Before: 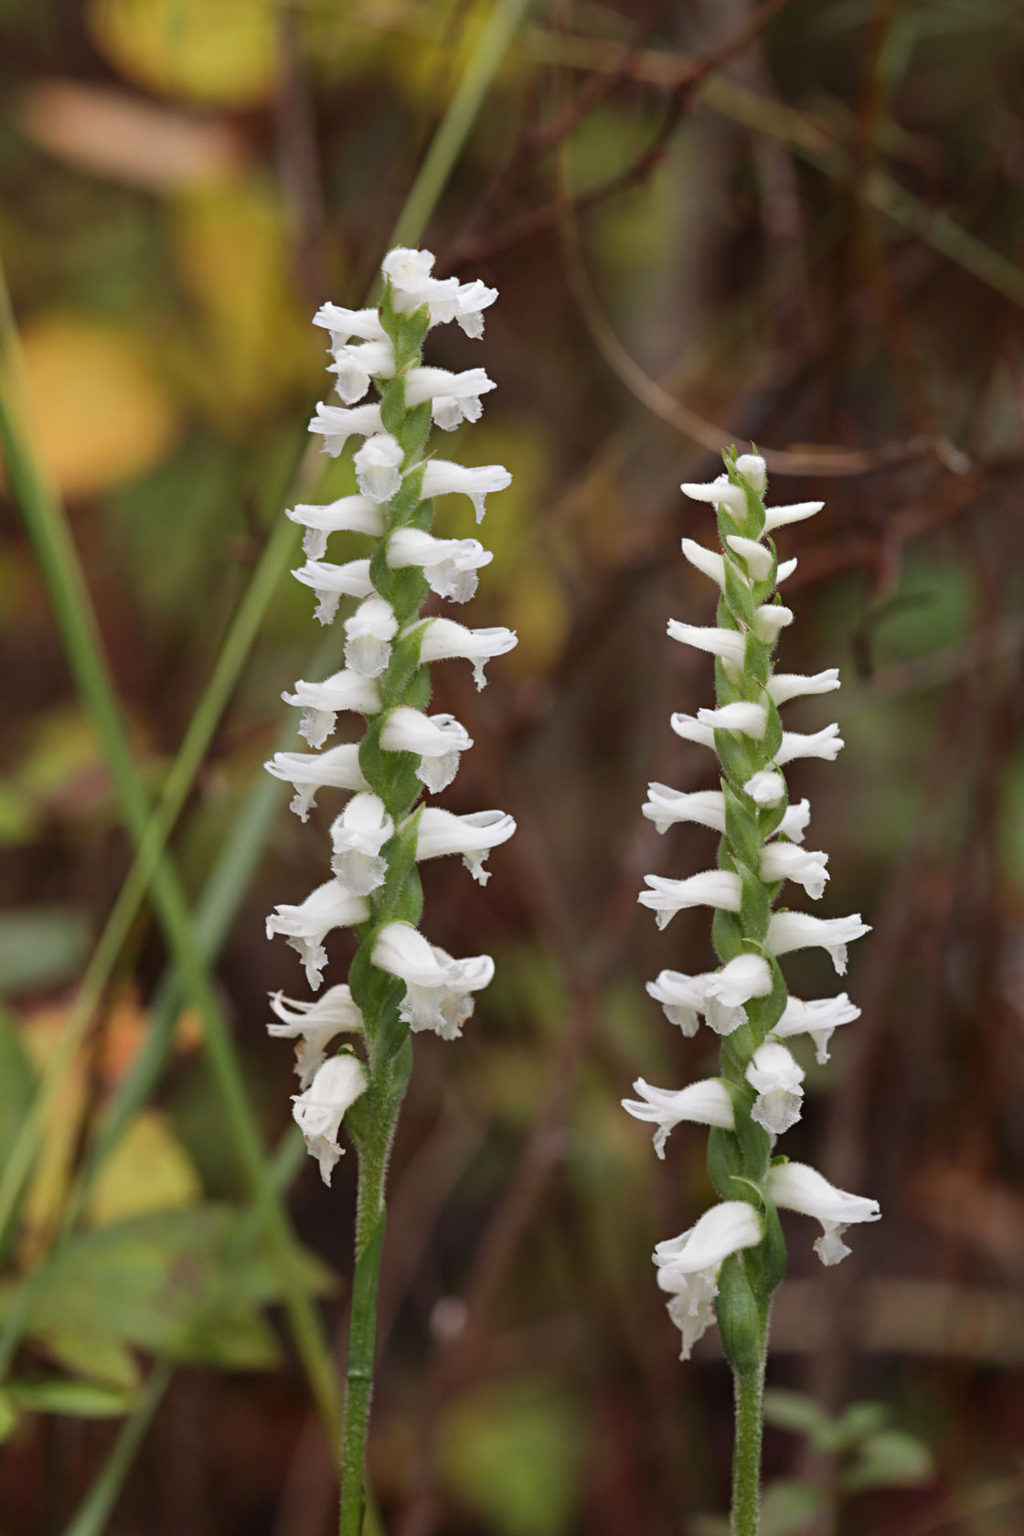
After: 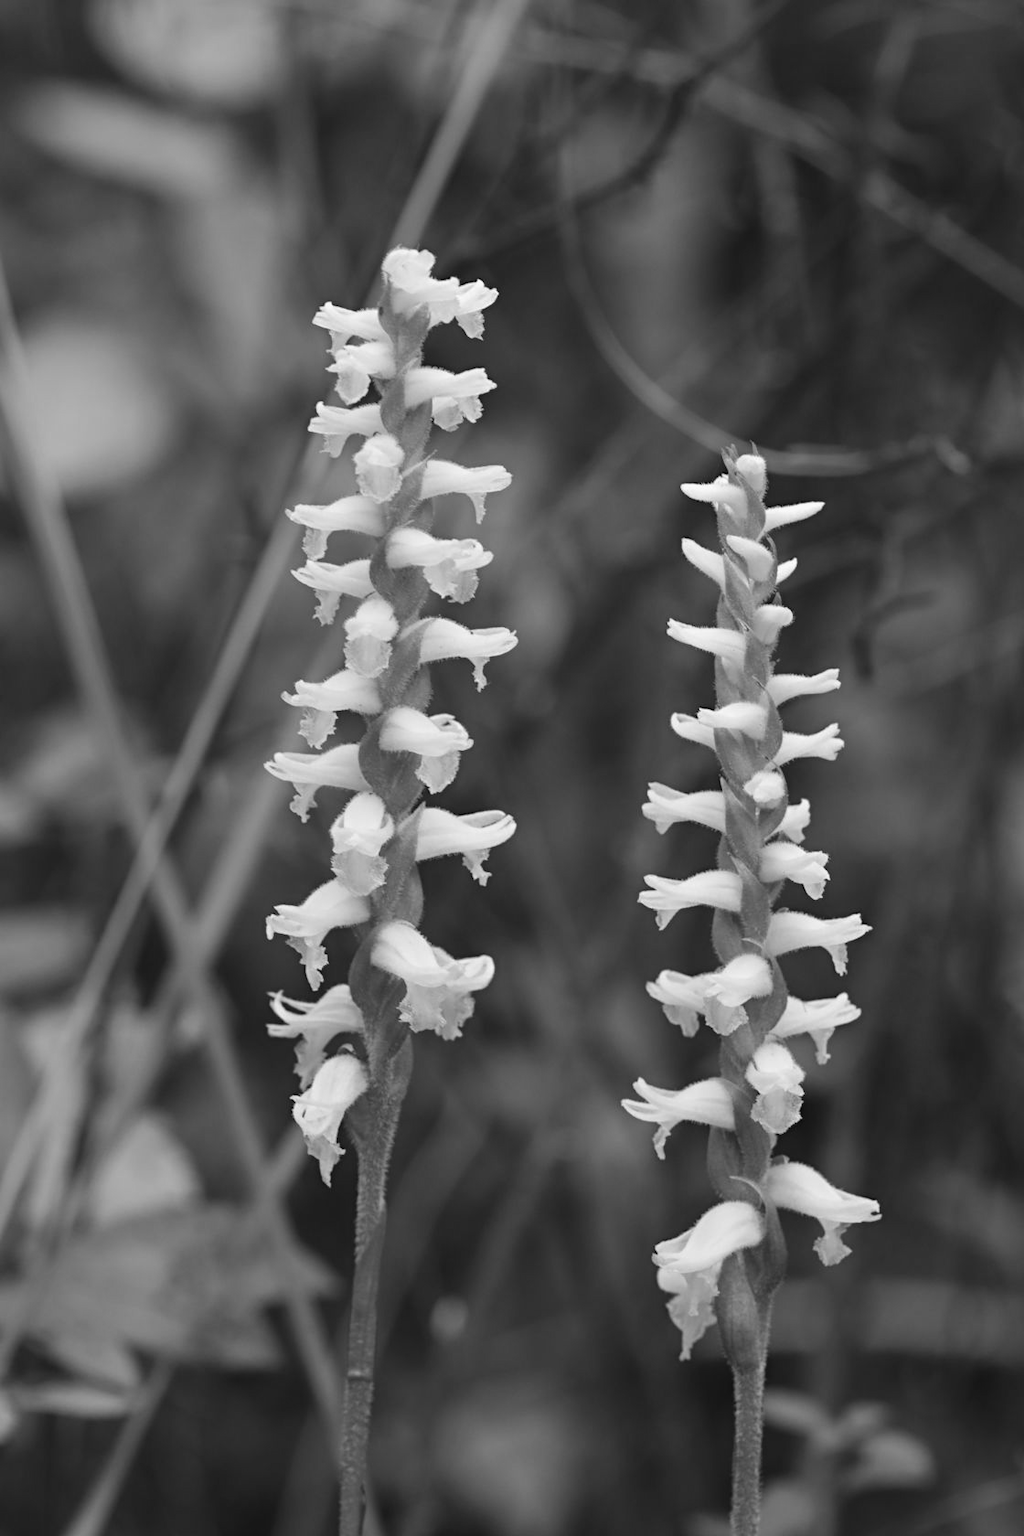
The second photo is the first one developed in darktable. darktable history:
color balance: lift [1.003, 0.993, 1.001, 1.007], gamma [1.018, 1.072, 0.959, 0.928], gain [0.974, 0.873, 1.031, 1.127]
velvia: on, module defaults
color zones: curves: ch1 [(0, -0.394) (0.143, -0.394) (0.286, -0.394) (0.429, -0.392) (0.571, -0.391) (0.714, -0.391) (0.857, -0.391) (1, -0.394)]
